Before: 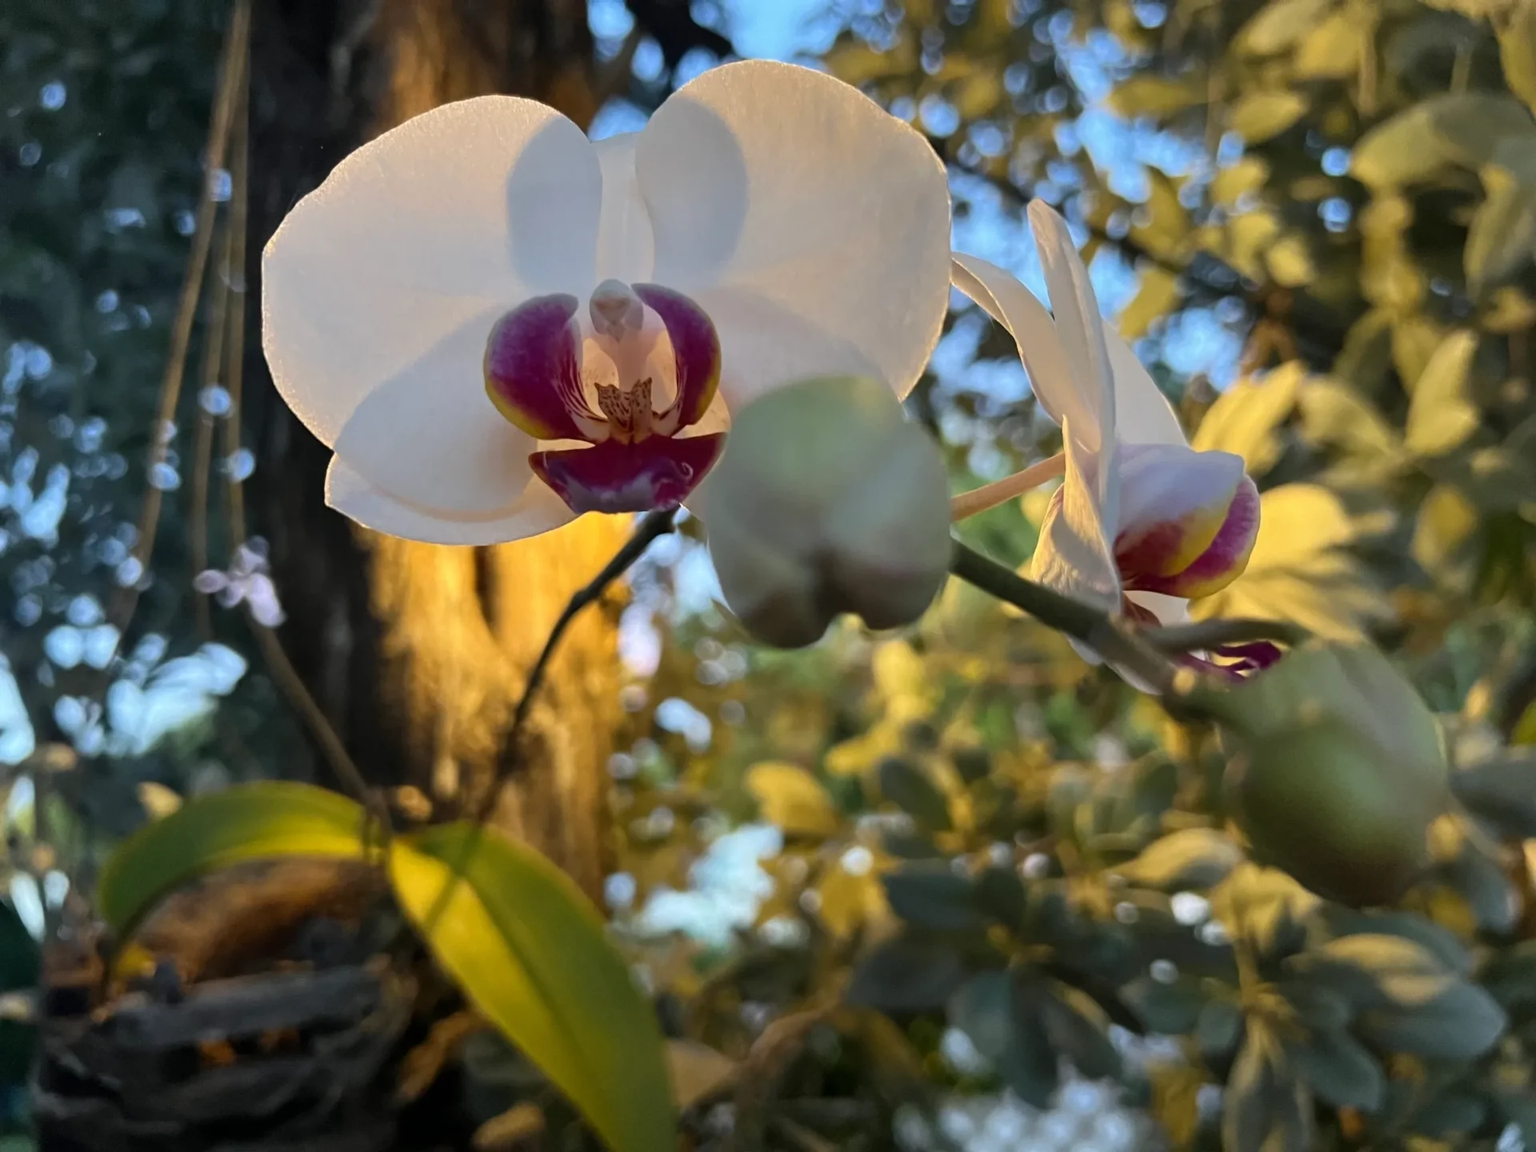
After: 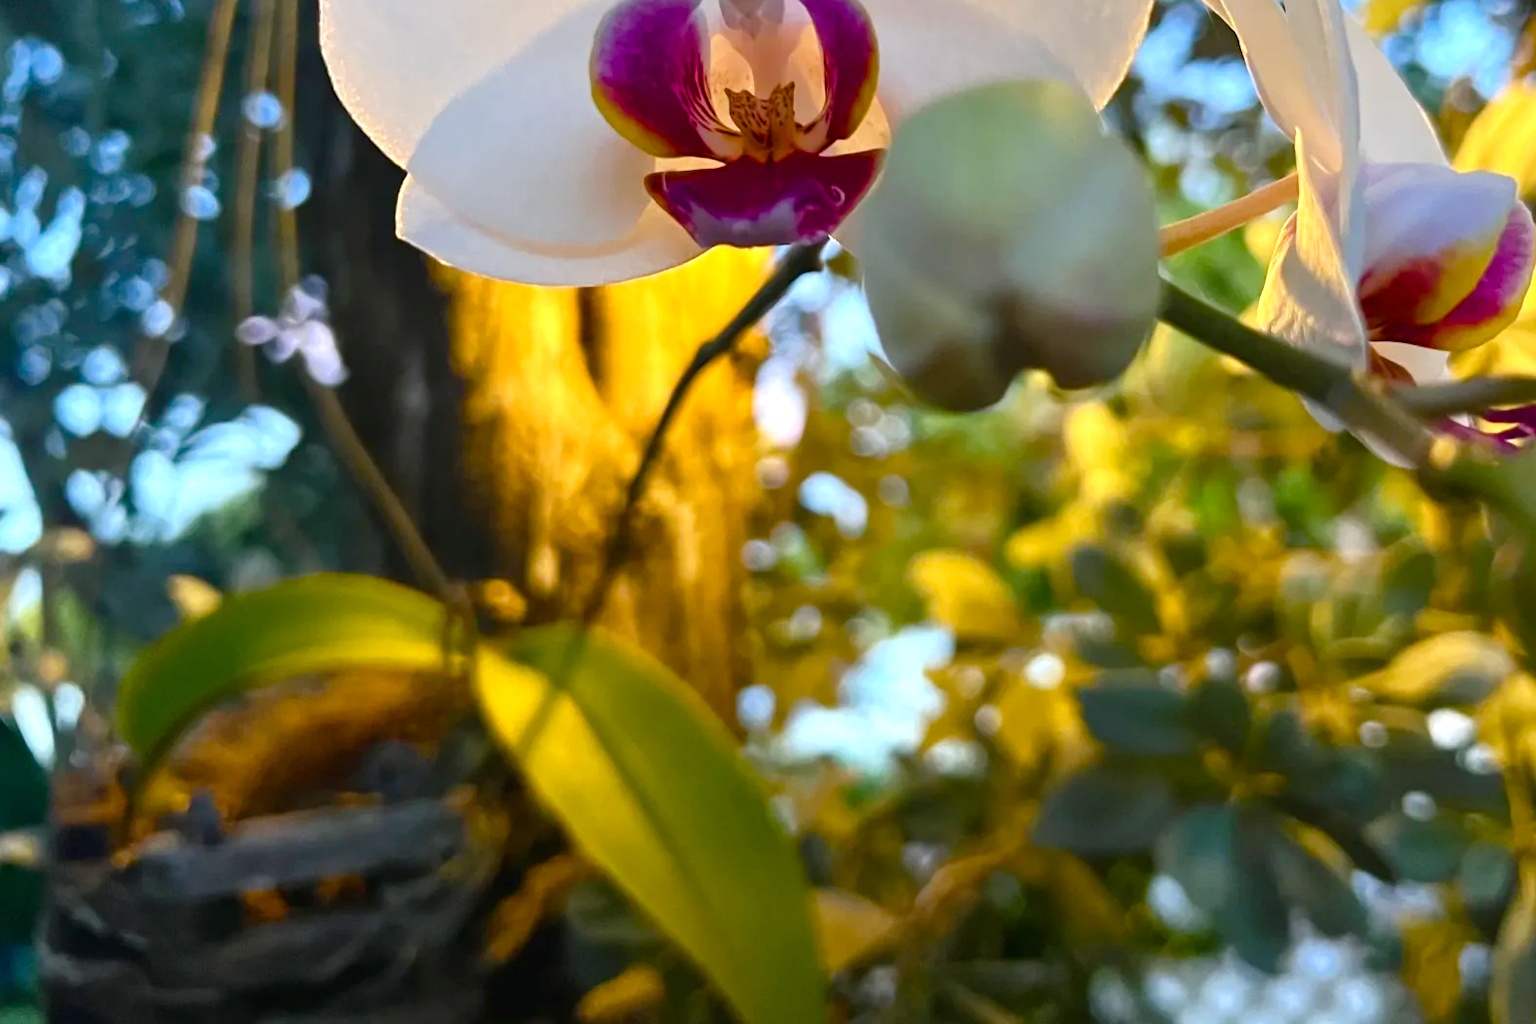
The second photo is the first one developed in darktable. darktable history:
exposure: black level correction -0.001, exposure 0.528 EV, compensate exposure bias true, compensate highlight preservation false
crop: top 27.009%, right 17.939%
color balance rgb: linear chroma grading › global chroma 19.459%, perceptual saturation grading › global saturation 20%, perceptual saturation grading › highlights -25%, perceptual saturation grading › shadows 50.181%
